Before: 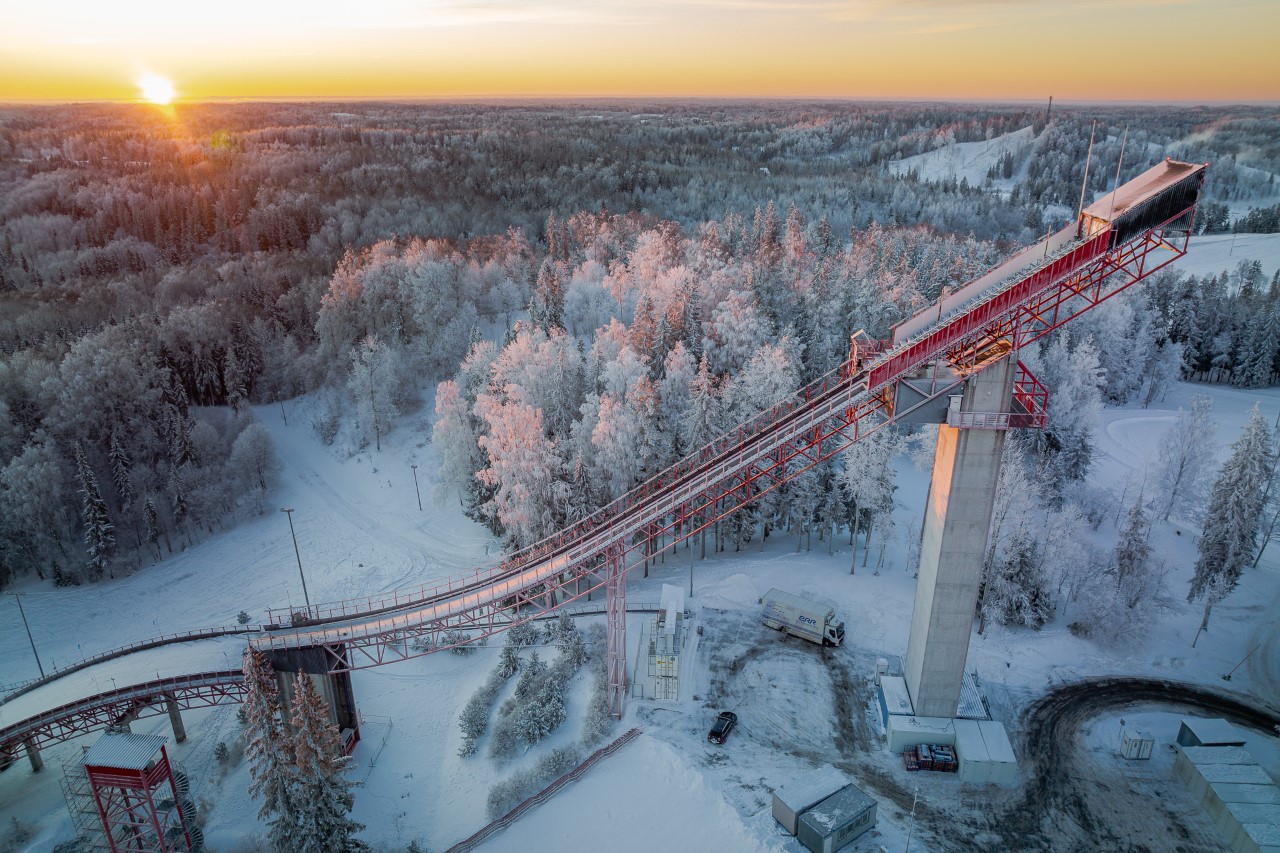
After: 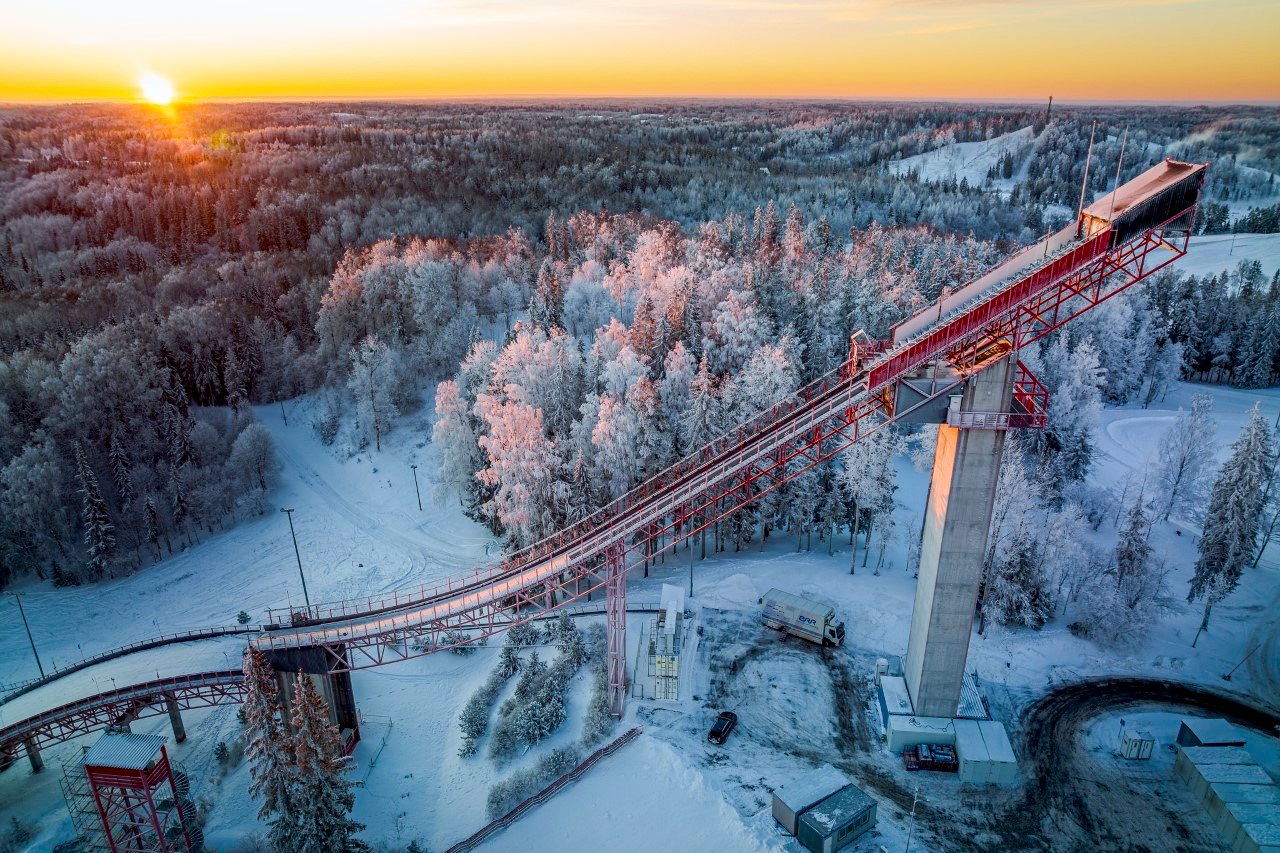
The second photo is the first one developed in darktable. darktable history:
contrast brightness saturation: contrast 0.161, saturation 0.312
shadows and highlights: shadows -23.85, highlights 48.86, soften with gaussian
haze removal: compatibility mode true, adaptive false
exposure: exposure -0.012 EV, compensate exposure bias true, compensate highlight preservation false
local contrast: on, module defaults
